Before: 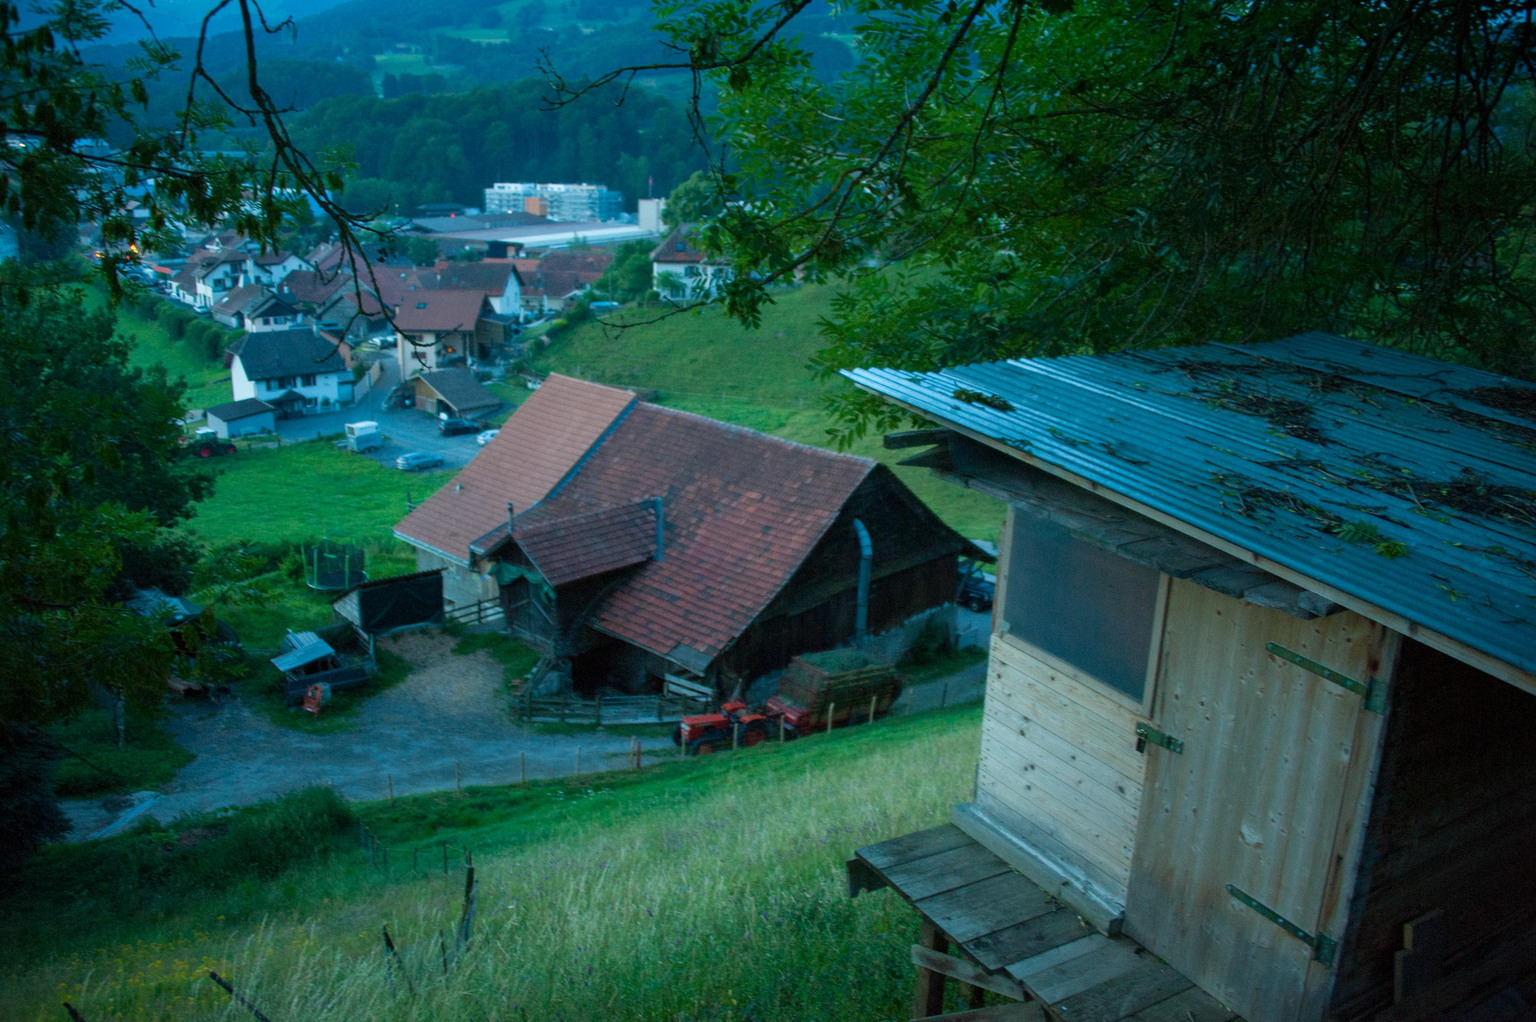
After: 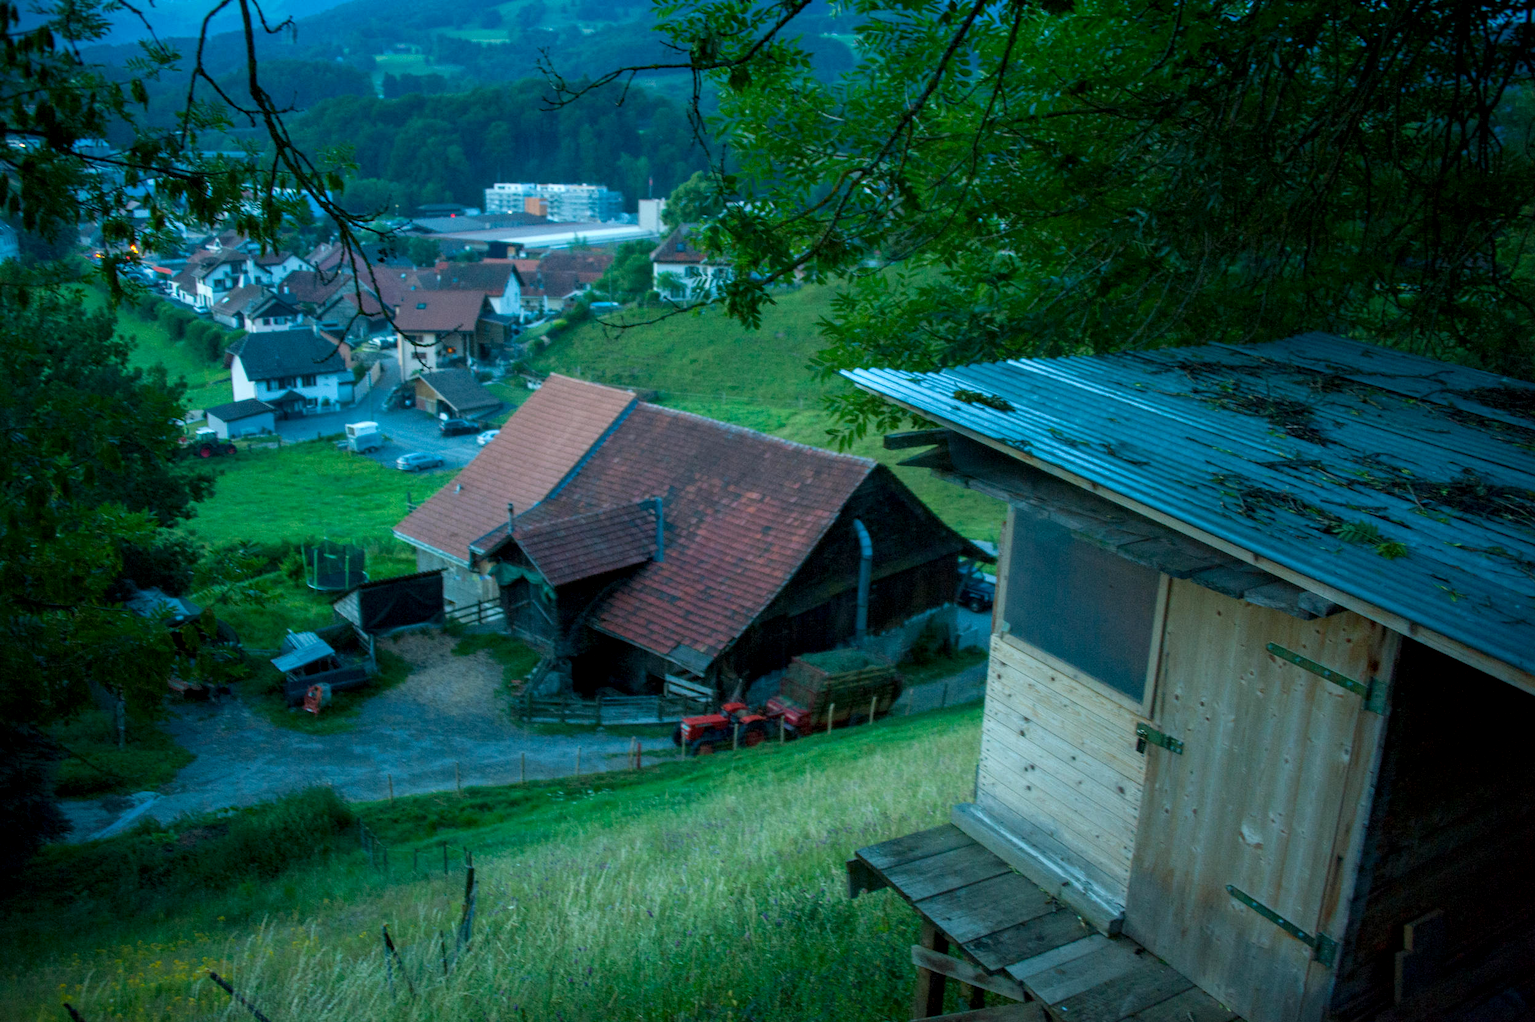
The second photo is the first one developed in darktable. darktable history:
shadows and highlights: shadows -23.31, highlights 45.94, soften with gaussian
color zones: curves: ch0 [(0, 0.487) (0.241, 0.395) (0.434, 0.373) (0.658, 0.412) (0.838, 0.487)]; ch1 [(0, 0) (0.053, 0.053) (0.211, 0.202) (0.579, 0.259) (0.781, 0.241)], mix -122.47%
local contrast: on, module defaults
